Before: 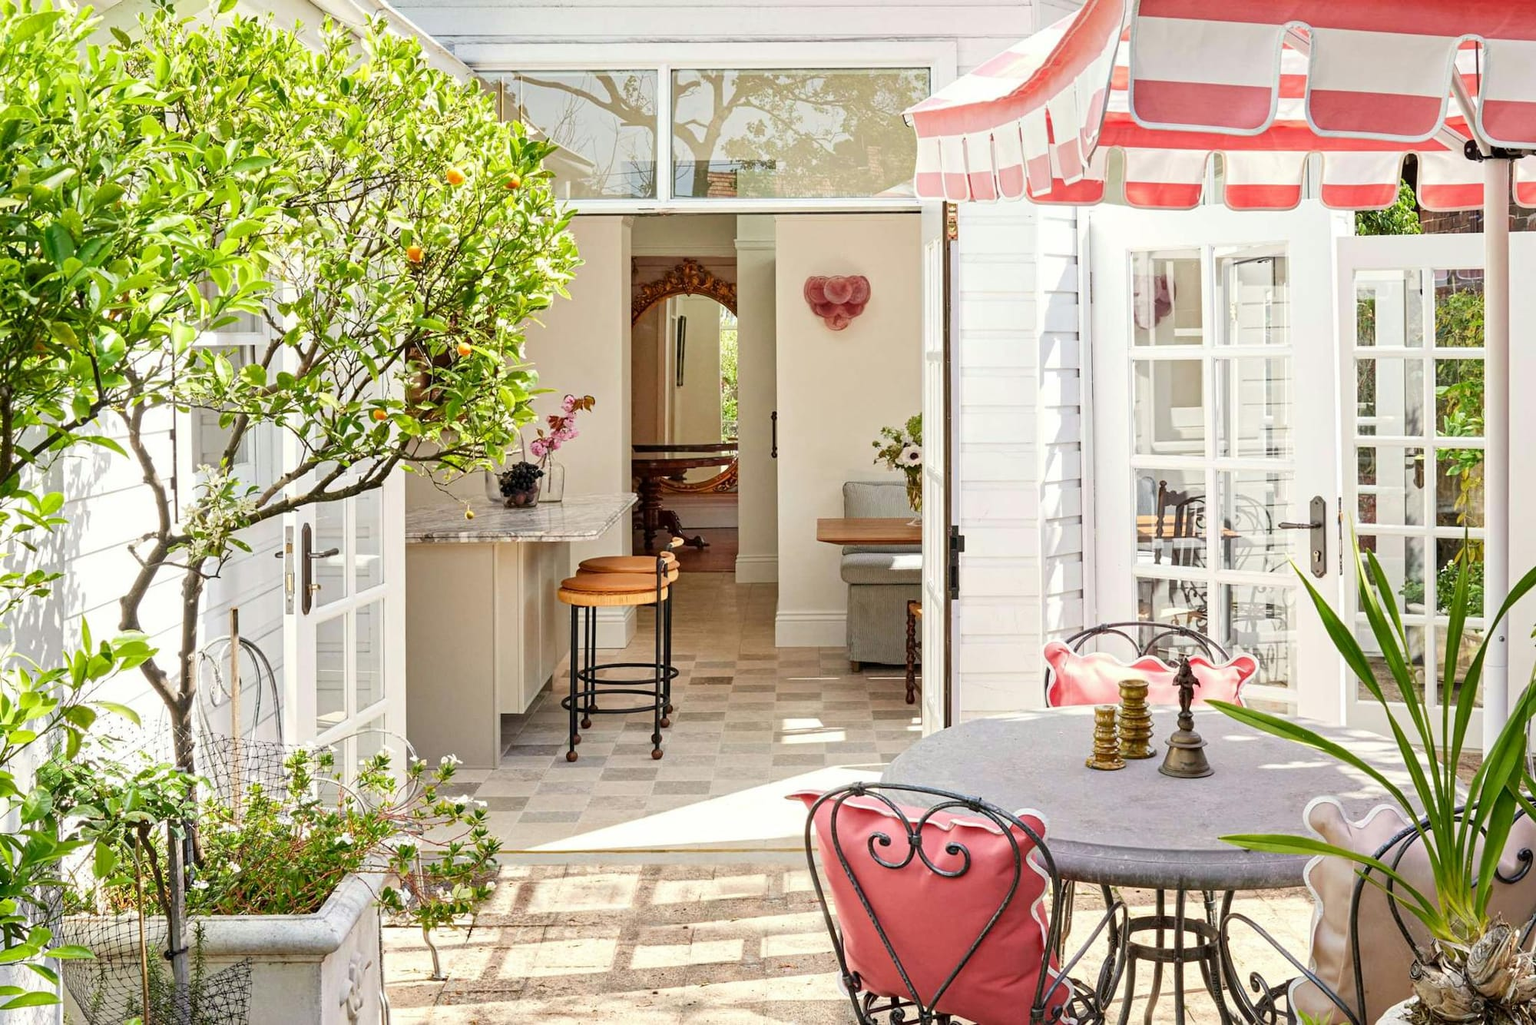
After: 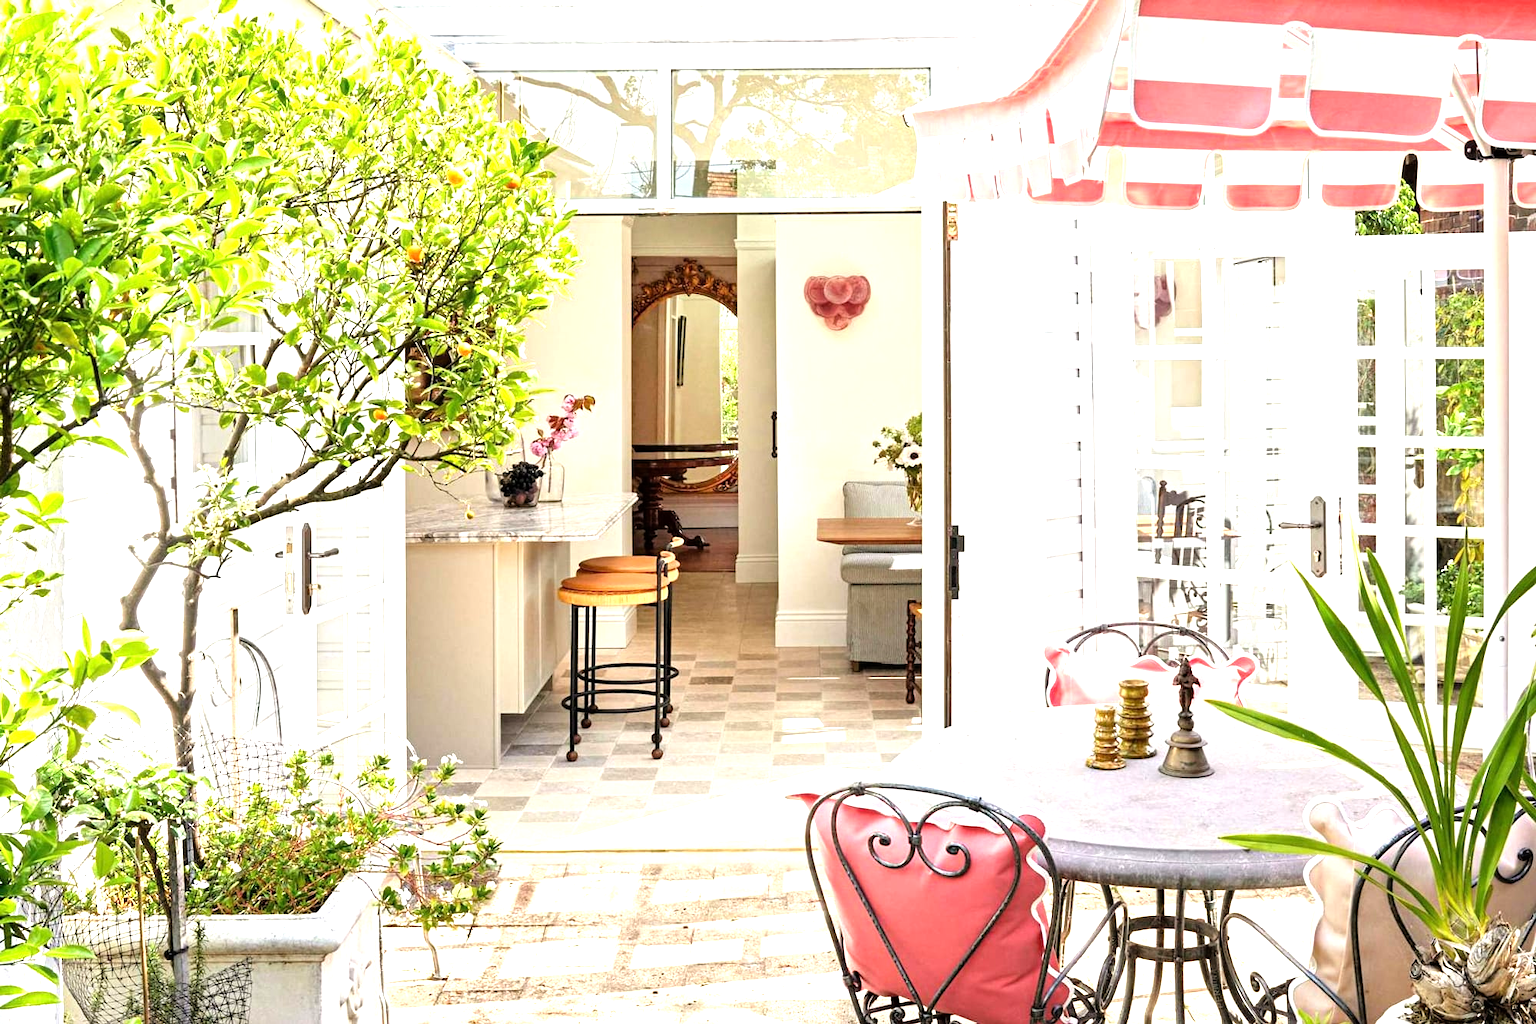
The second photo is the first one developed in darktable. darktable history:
exposure: compensate highlight preservation false
tone equalizer: -8 EV -1.06 EV, -7 EV -0.988 EV, -6 EV -0.881 EV, -5 EV -0.555 EV, -3 EV 0.556 EV, -2 EV 0.896 EV, -1 EV 0.986 EV, +0 EV 1.06 EV
